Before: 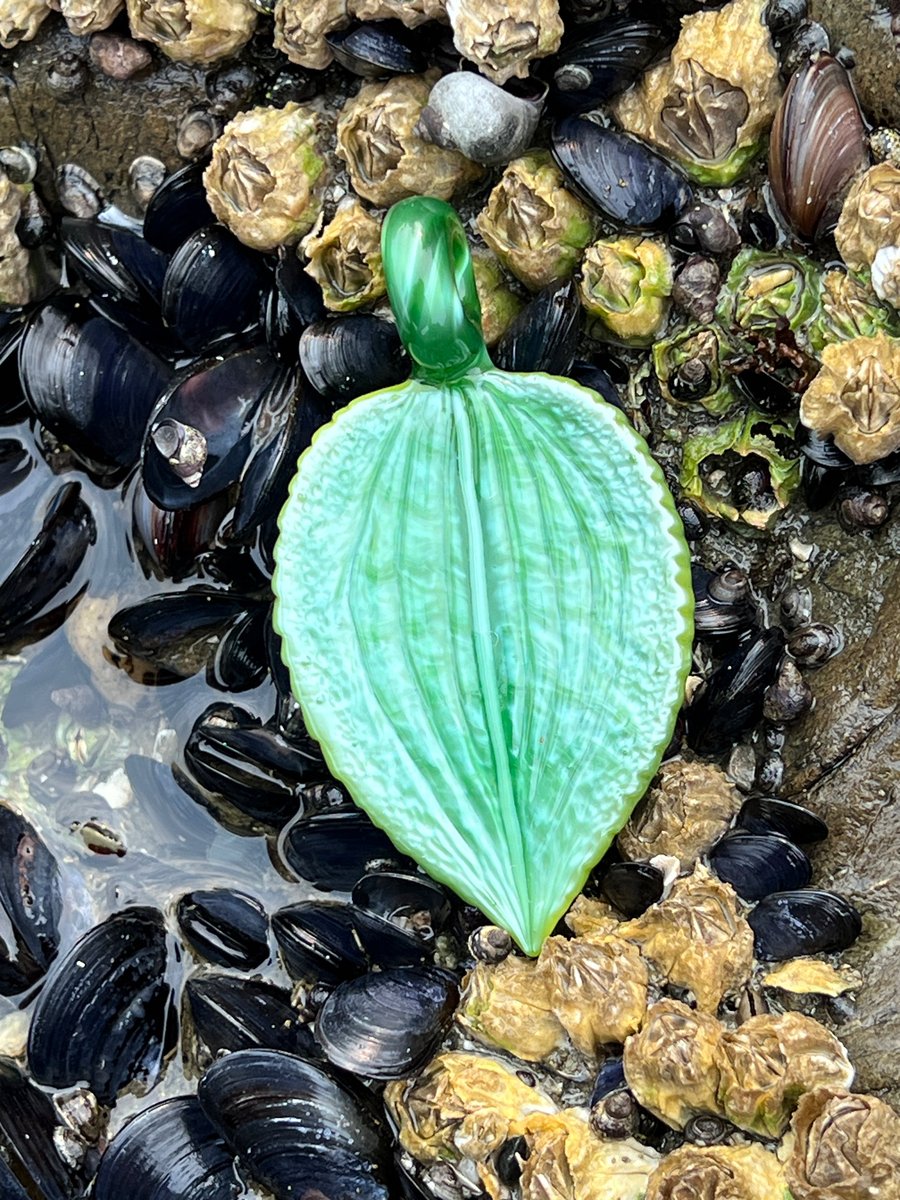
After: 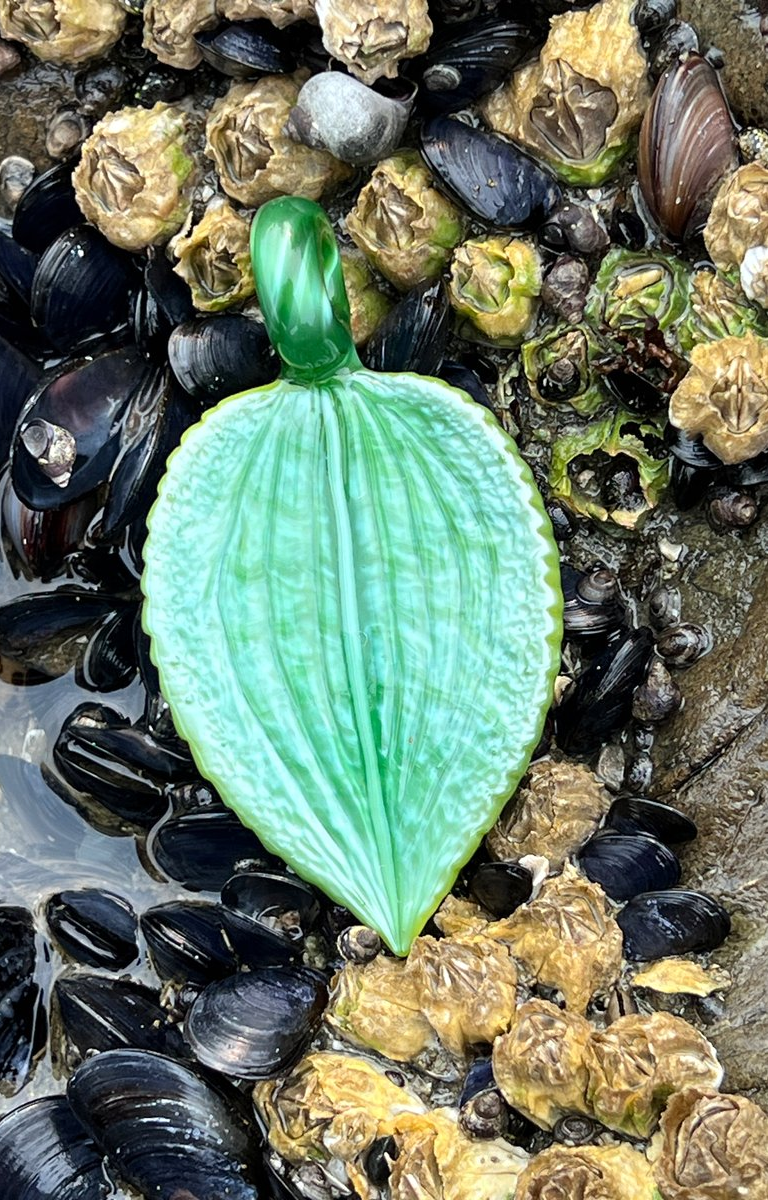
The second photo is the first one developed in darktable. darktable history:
crop and rotate: left 14.584%
white balance: red 1, blue 1
tone equalizer: on, module defaults
